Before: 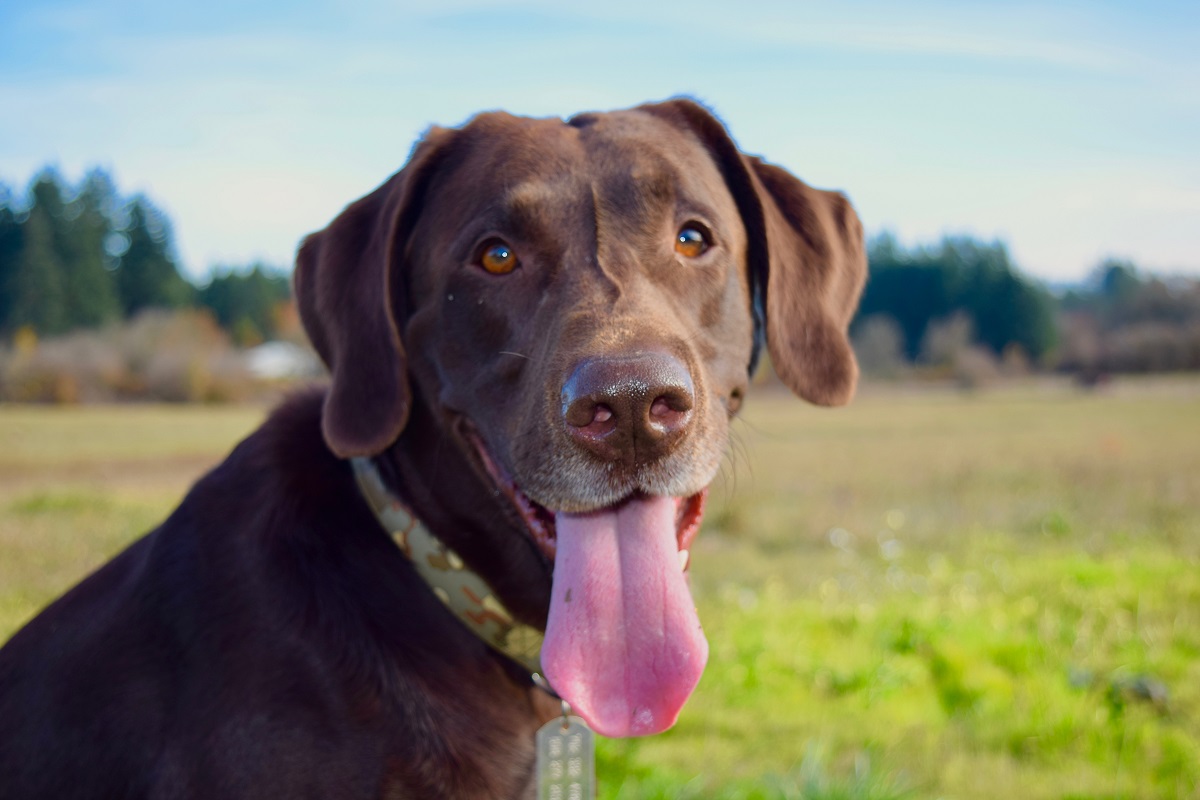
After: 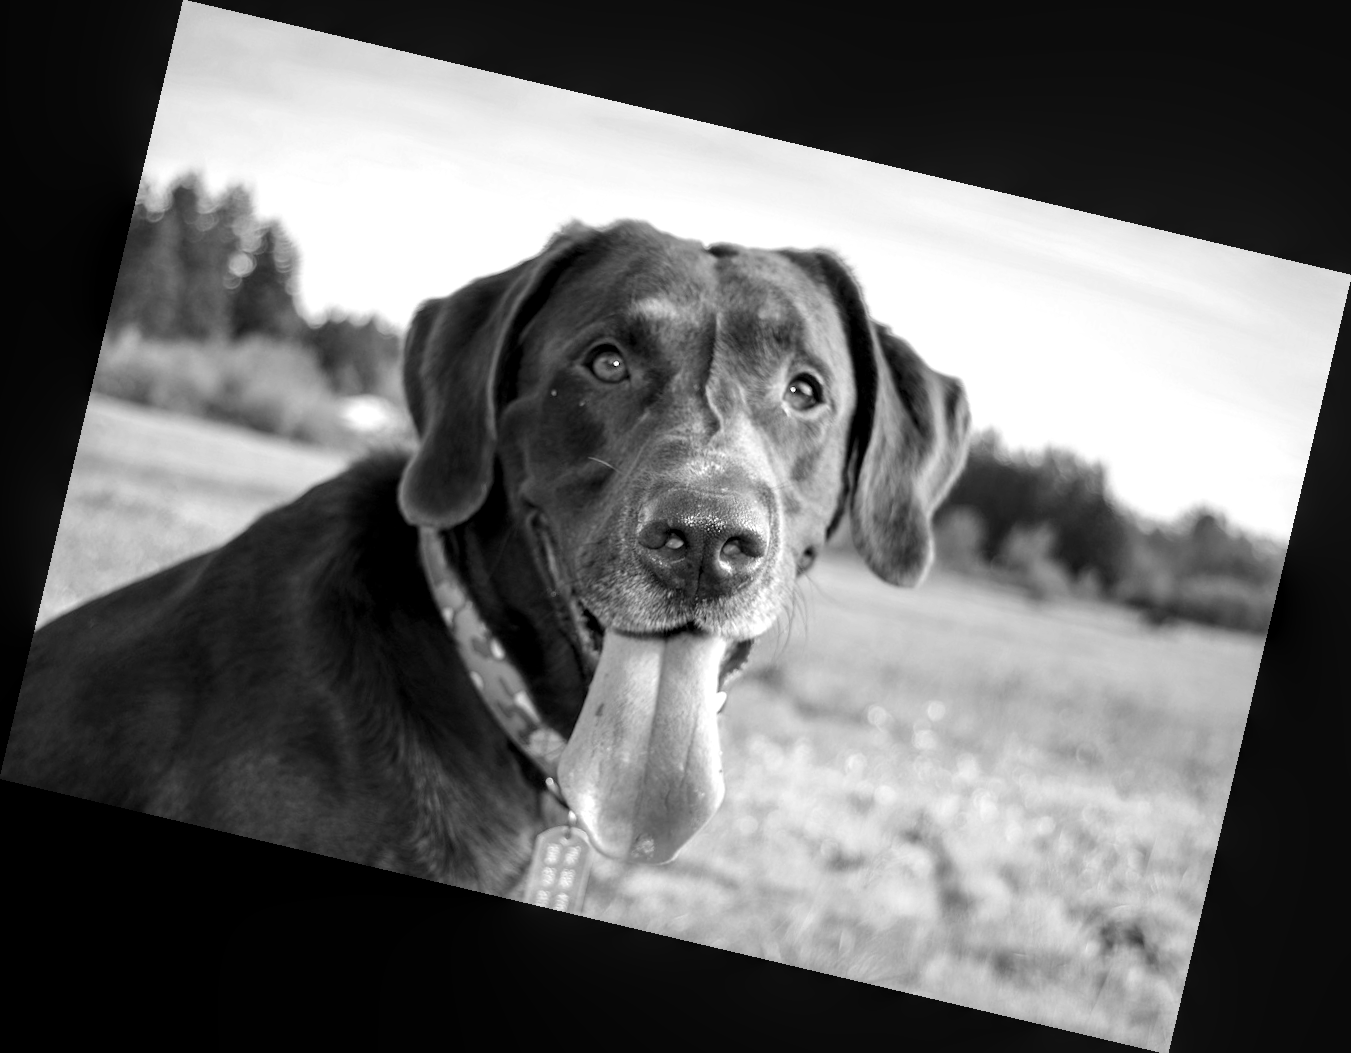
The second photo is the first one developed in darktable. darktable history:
monochrome: a 1.94, b -0.638
white balance: red 0.954, blue 1.079
local contrast: detail 142%
exposure: black level correction 0.001, exposure 0.675 EV, compensate highlight preservation false
rotate and perspective: rotation 13.27°, automatic cropping off
color balance: lift [1, 0.998, 1.001, 1.002], gamma [1, 1.02, 1, 0.98], gain [1, 1.02, 1.003, 0.98]
